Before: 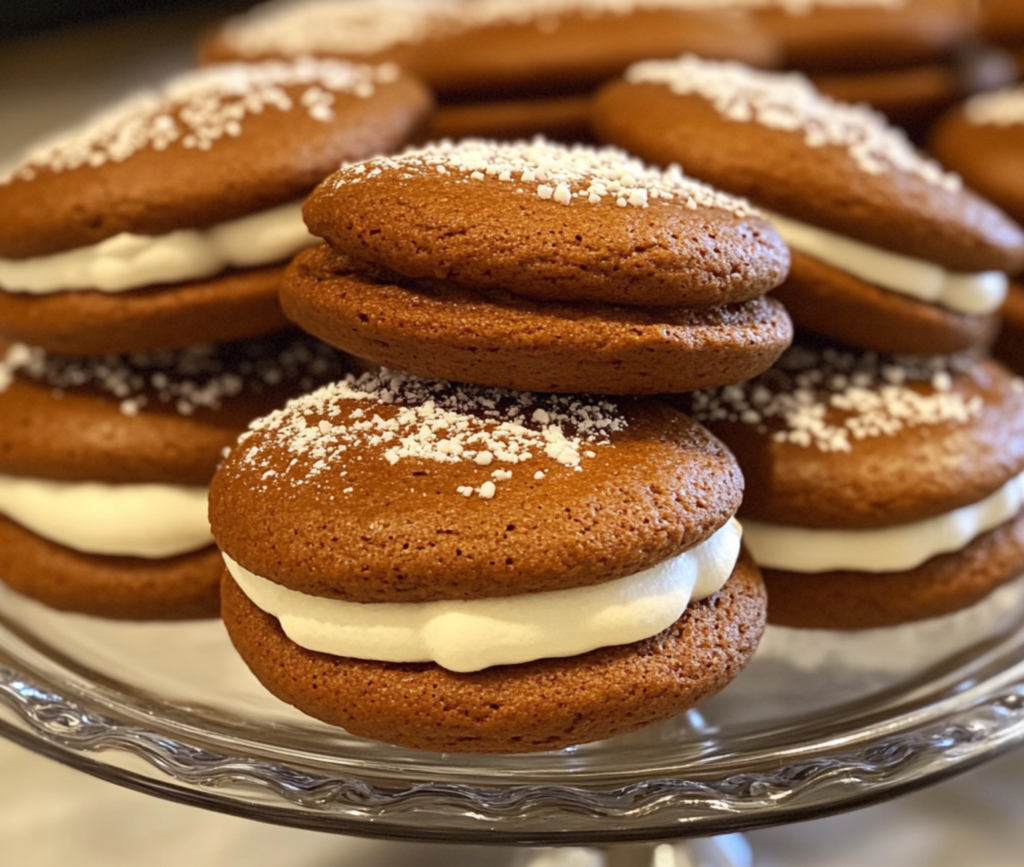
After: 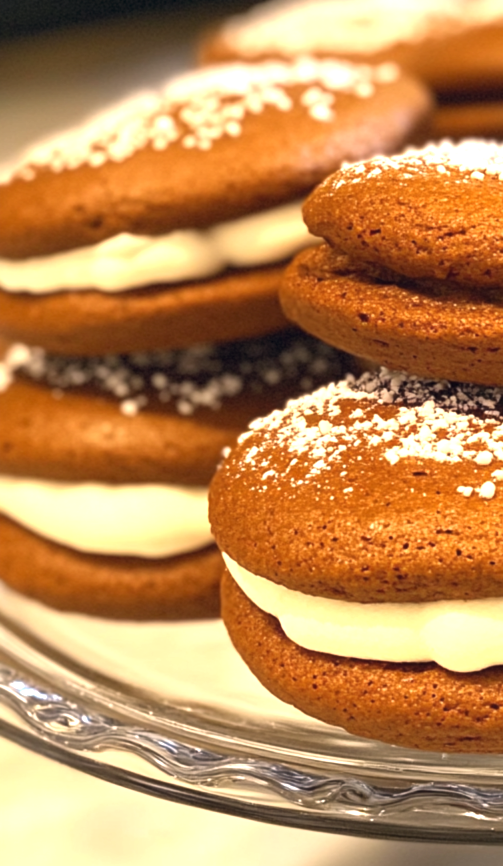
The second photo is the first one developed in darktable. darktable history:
exposure: black level correction 0, exposure 1 EV, compensate exposure bias true, compensate highlight preservation false
color correction: highlights a* 5.38, highlights b* 5.3, shadows a* -4.26, shadows b* -5.11
crop and rotate: left 0%, top 0%, right 50.845%
